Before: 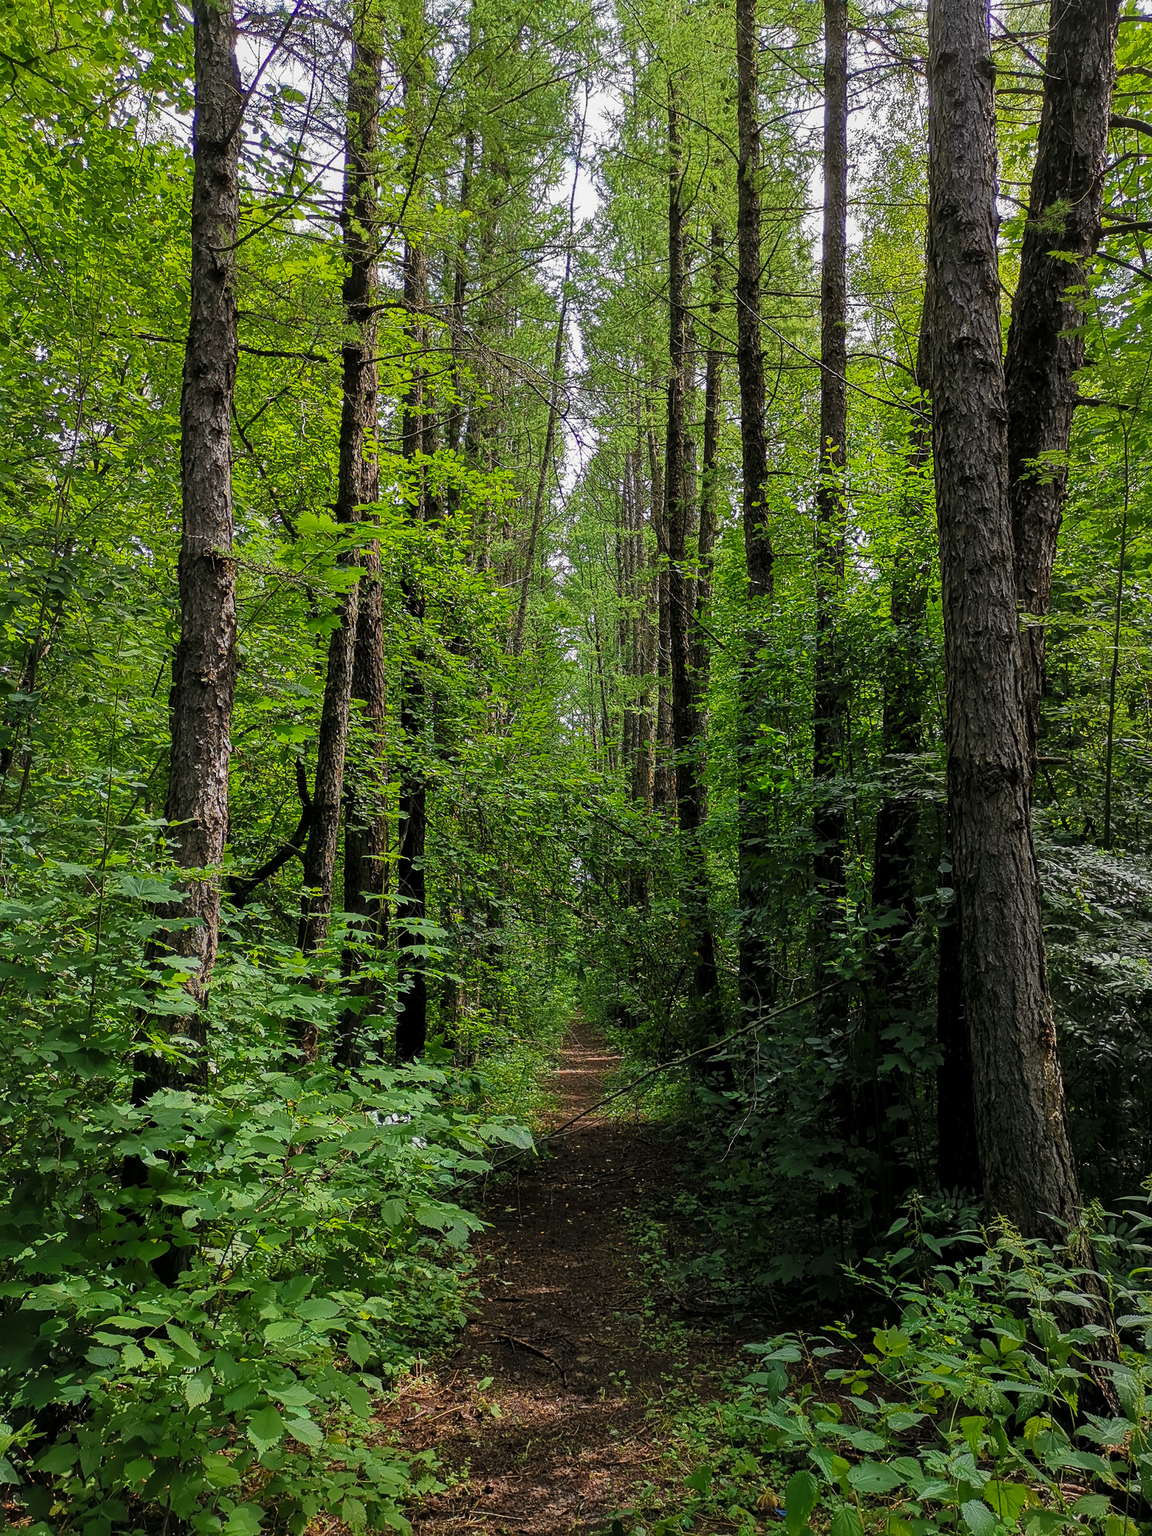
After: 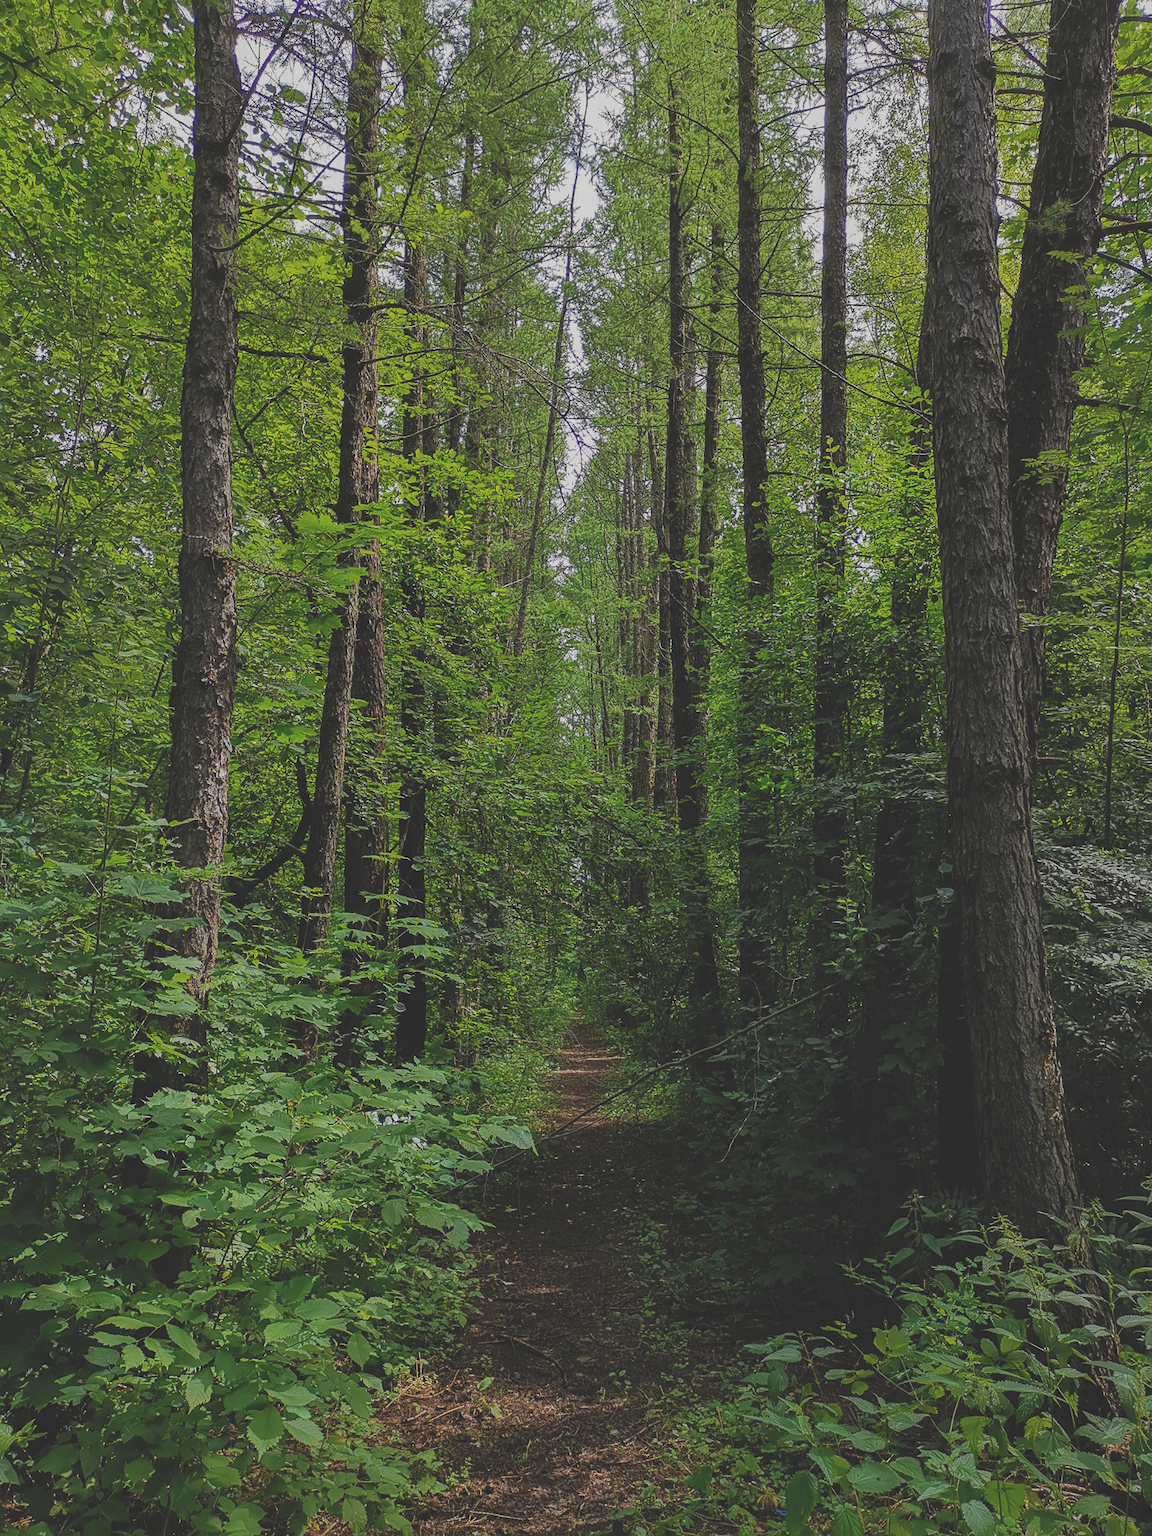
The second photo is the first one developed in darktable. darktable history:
exposure: black level correction -0.036, exposure -0.494 EV, compensate highlight preservation false
